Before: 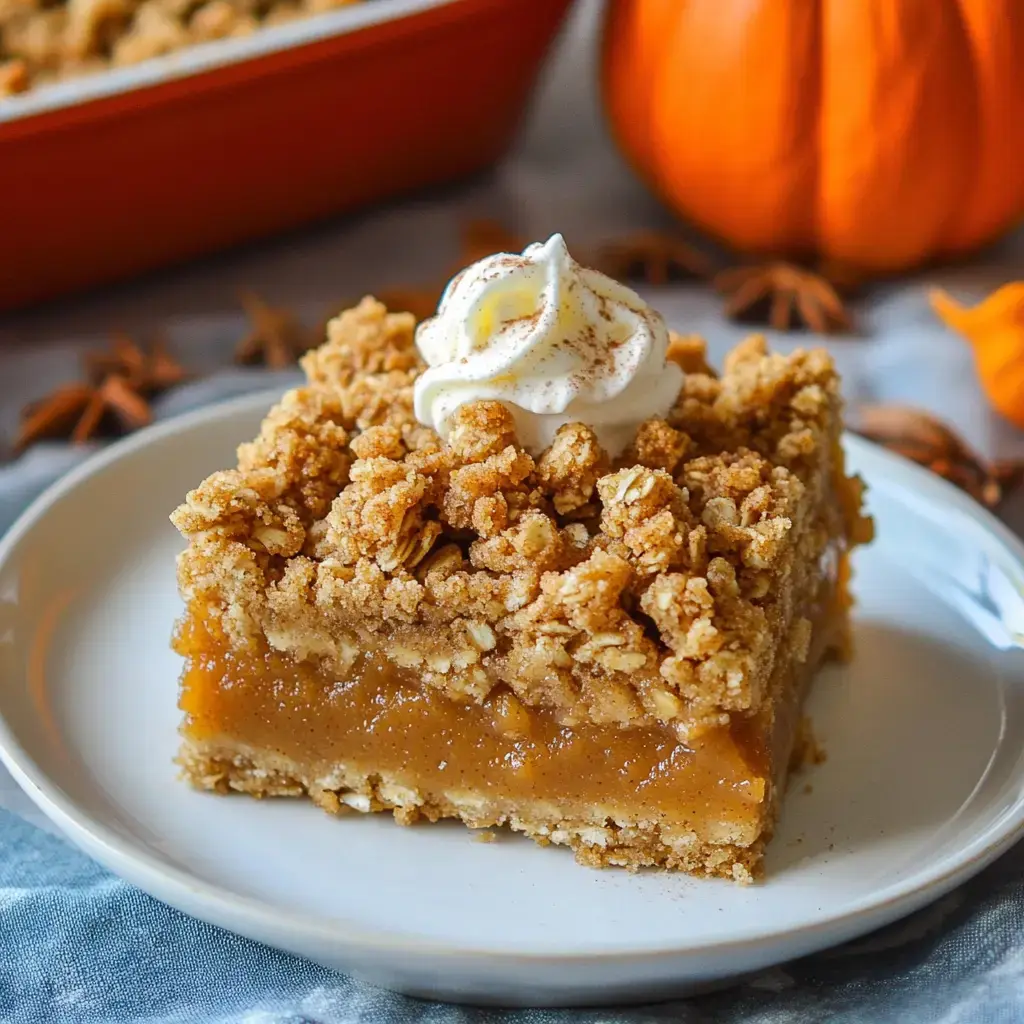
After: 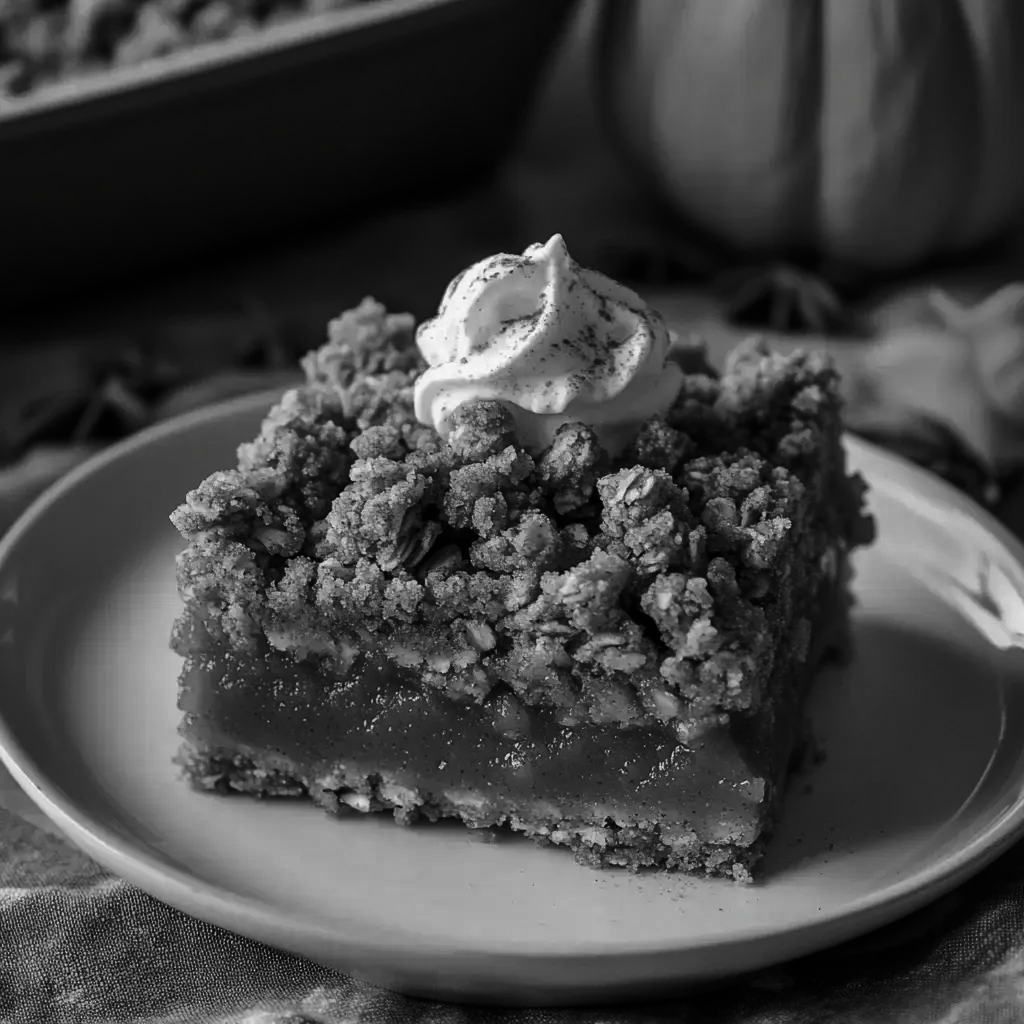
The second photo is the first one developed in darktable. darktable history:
contrast brightness saturation: contrast -0.03, brightness -0.581, saturation -0.999
